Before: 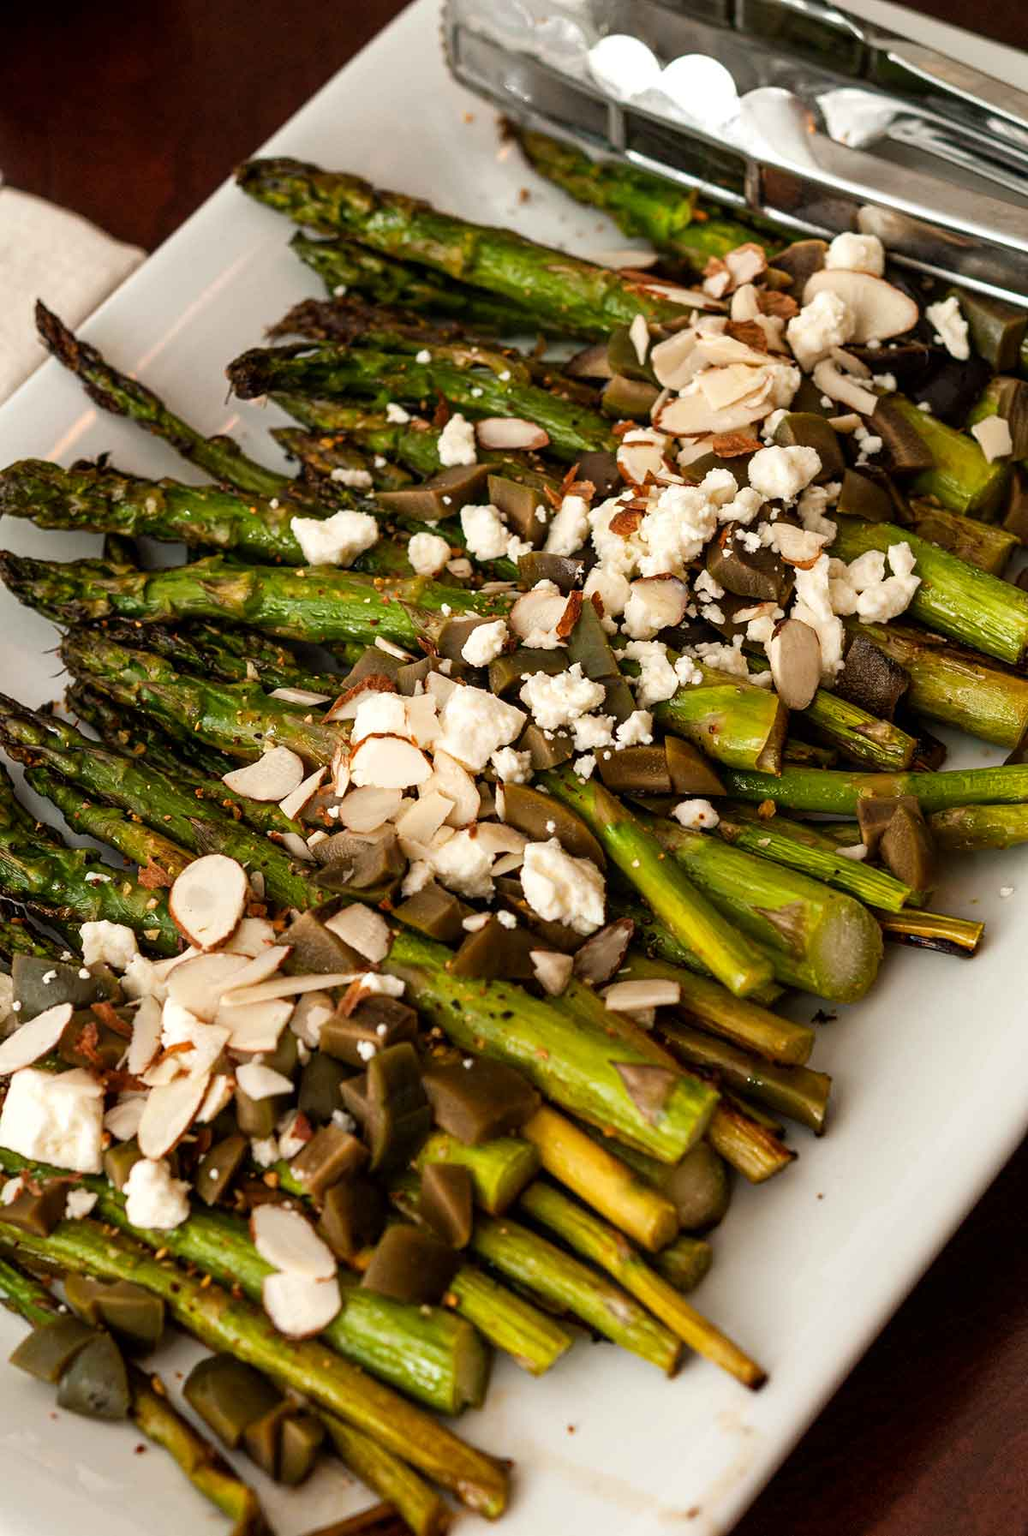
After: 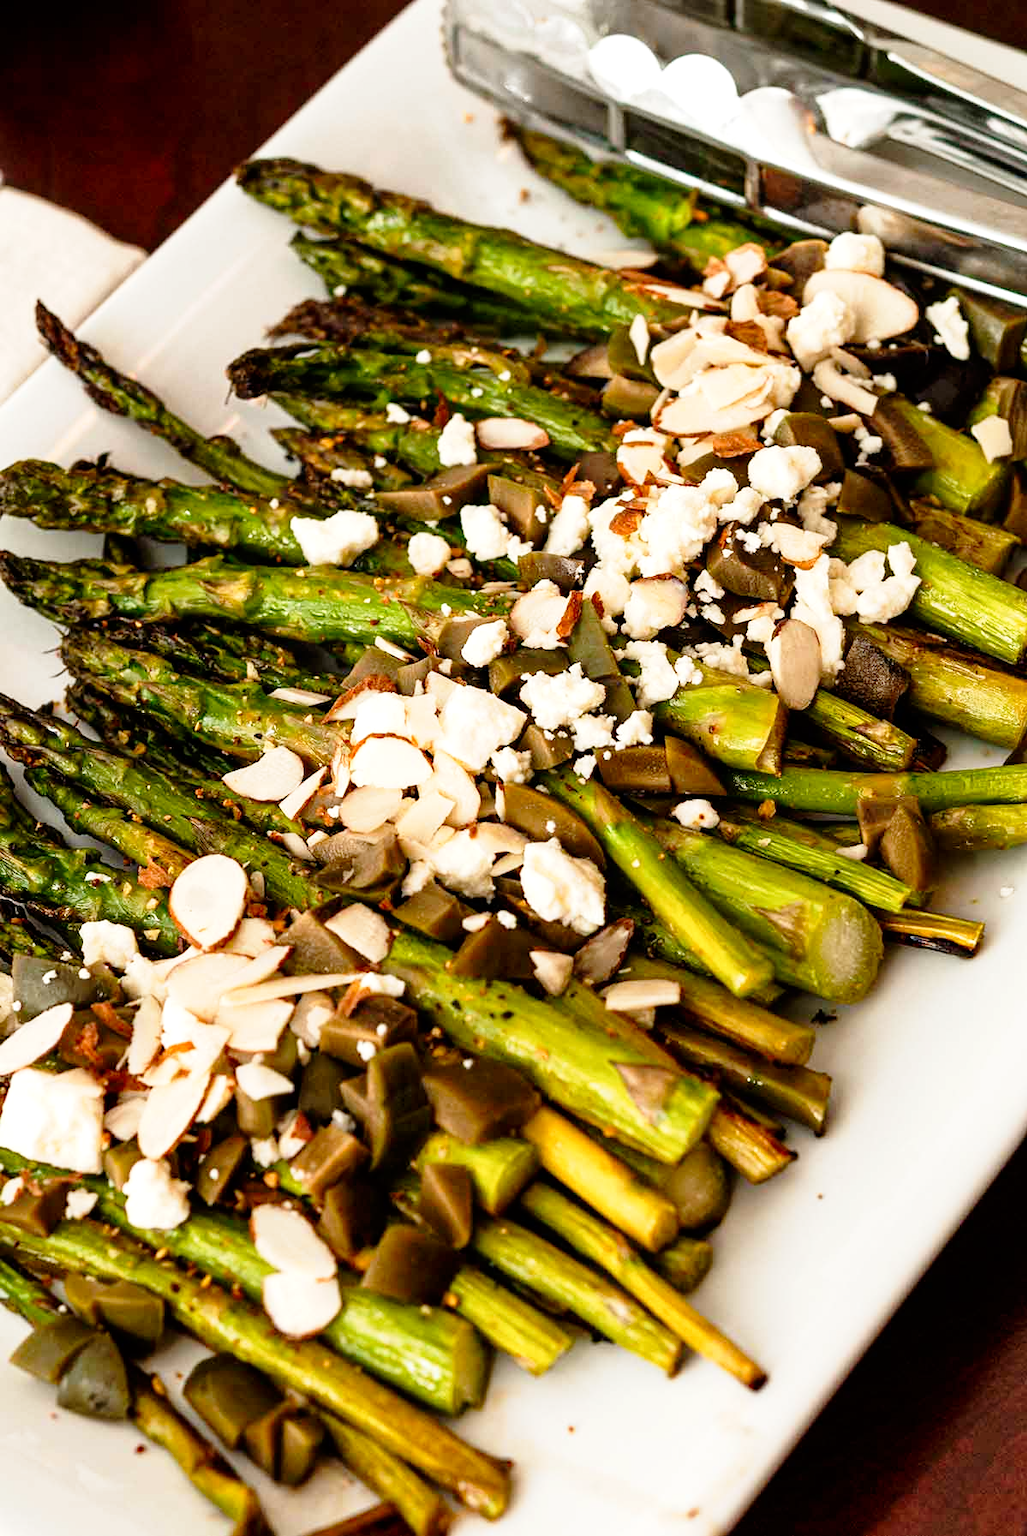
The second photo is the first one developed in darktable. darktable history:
tone curve: curves: ch0 [(0, 0) (0.062, 0.023) (0.168, 0.142) (0.359, 0.419) (0.469, 0.544) (0.634, 0.722) (0.839, 0.909) (0.998, 0.978)]; ch1 [(0, 0) (0.437, 0.408) (0.472, 0.47) (0.502, 0.504) (0.527, 0.546) (0.568, 0.619) (0.608, 0.665) (0.669, 0.748) (0.859, 0.899) (1, 1)]; ch2 [(0, 0) (0.33, 0.301) (0.421, 0.443) (0.473, 0.498) (0.509, 0.5) (0.535, 0.564) (0.575, 0.625) (0.608, 0.667) (1, 1)], preserve colors none
exposure: exposure 0.373 EV, compensate highlight preservation false
